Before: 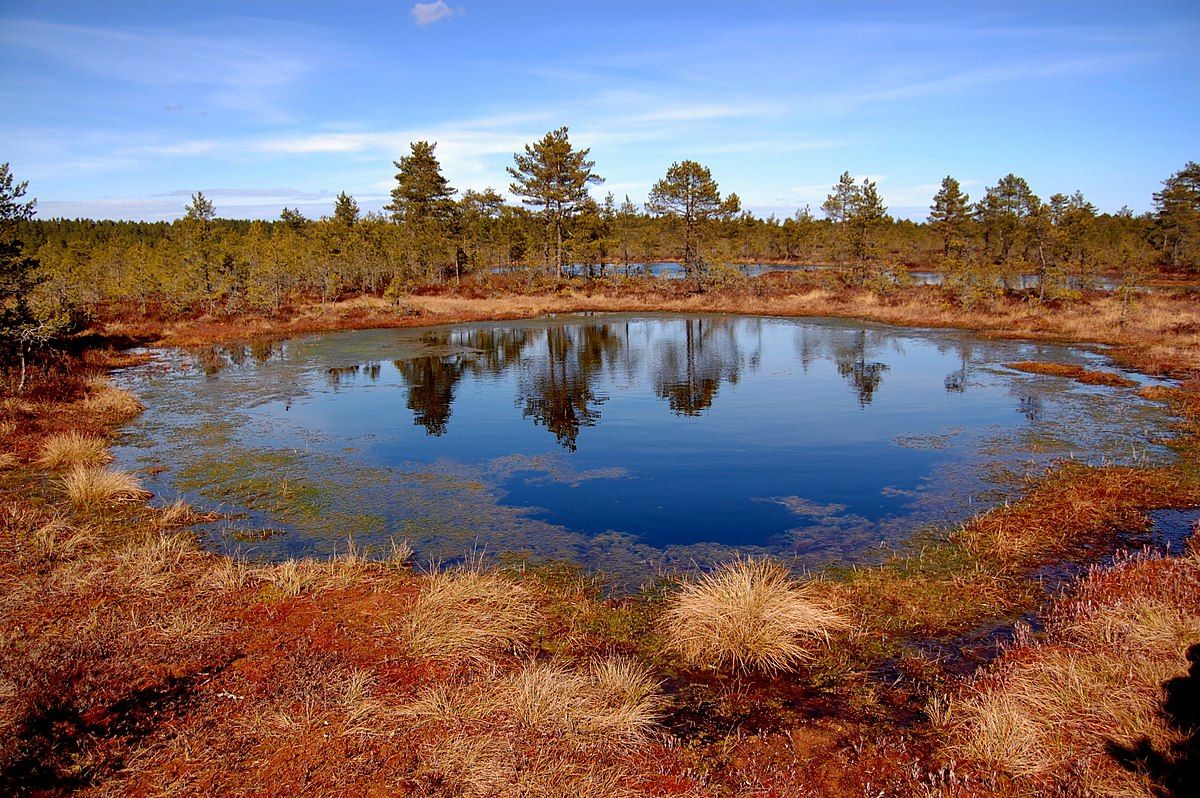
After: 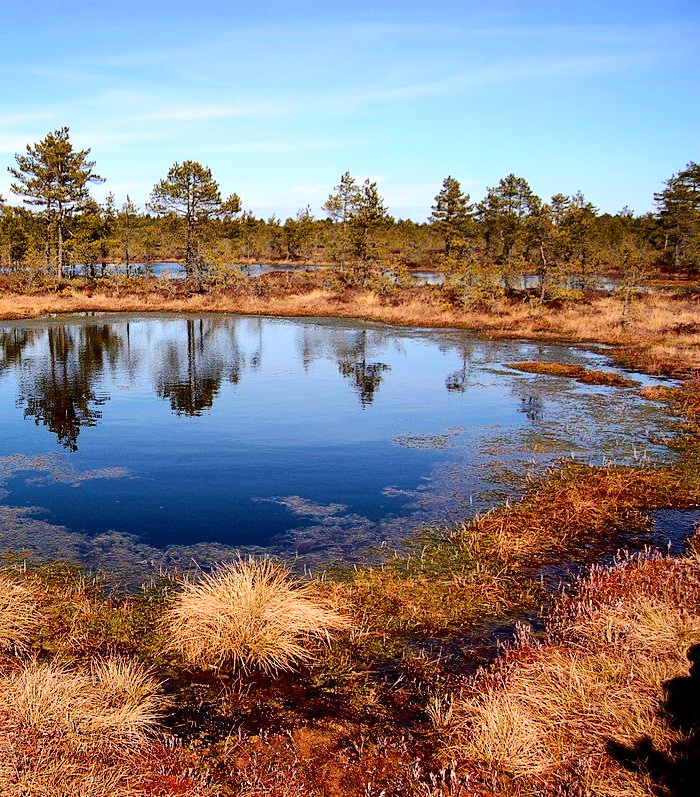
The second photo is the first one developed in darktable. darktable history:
crop: left 41.649%
base curve: curves: ch0 [(0, 0) (0.036, 0.025) (0.121, 0.166) (0.206, 0.329) (0.605, 0.79) (1, 1)], exposure shift 0.01
